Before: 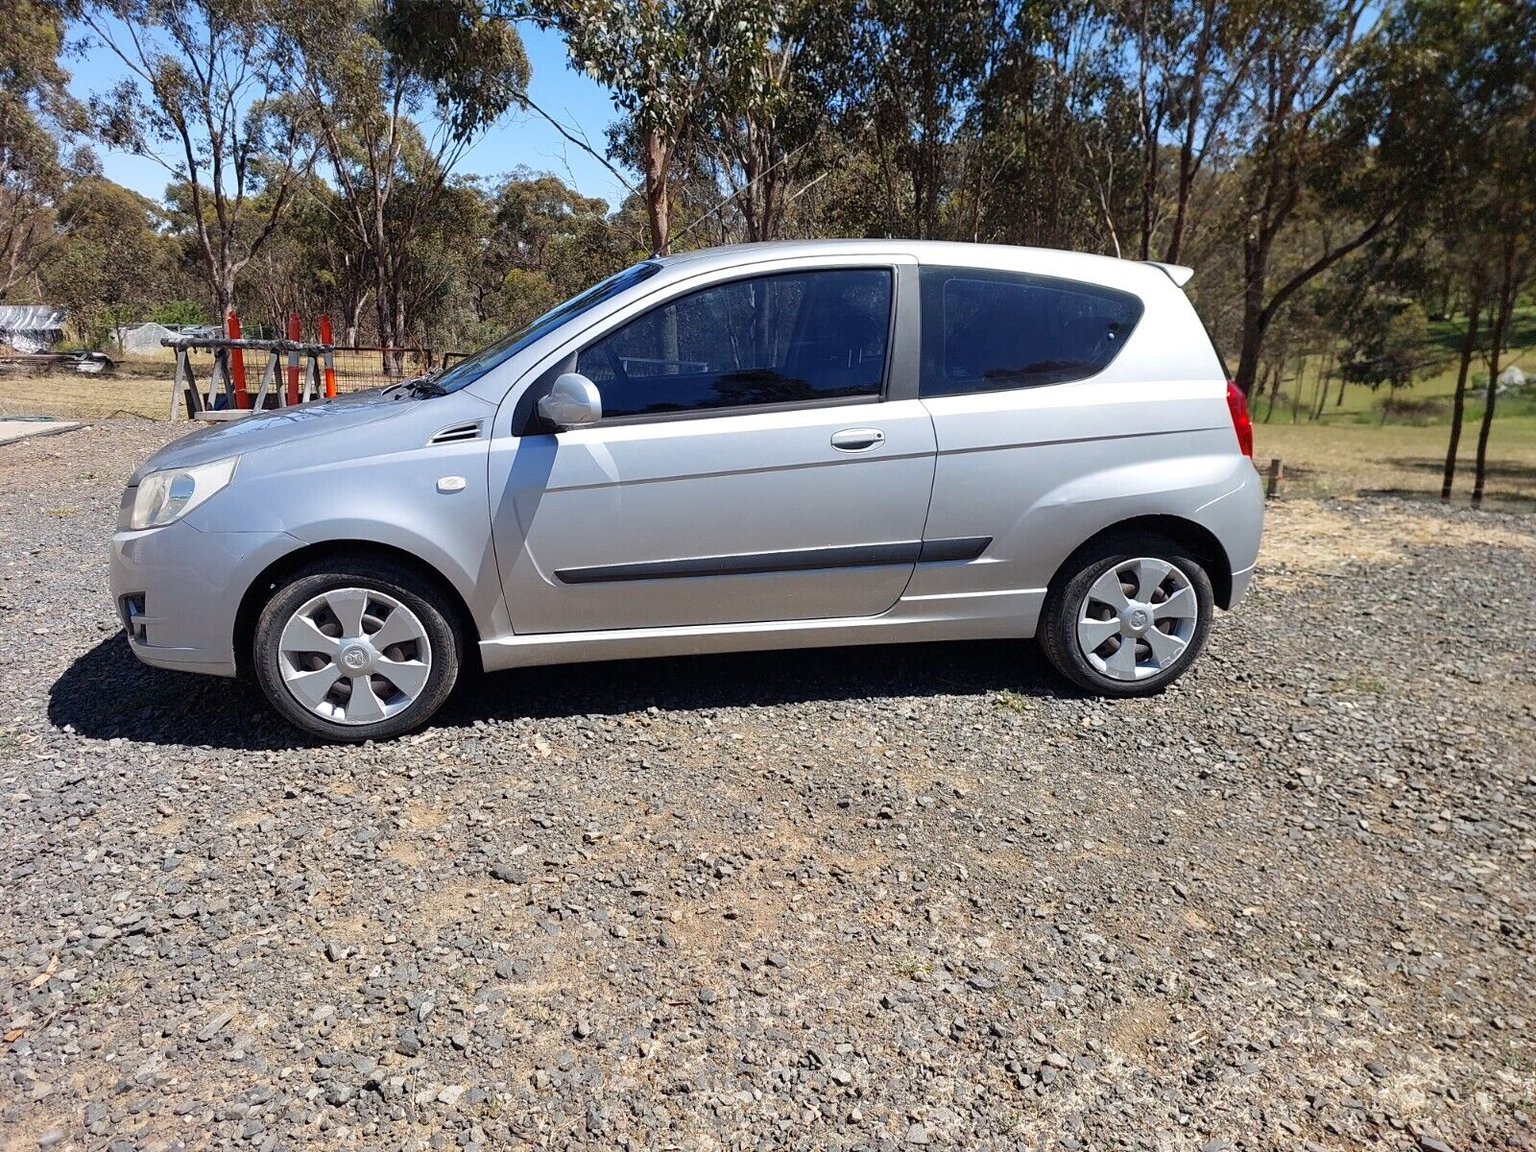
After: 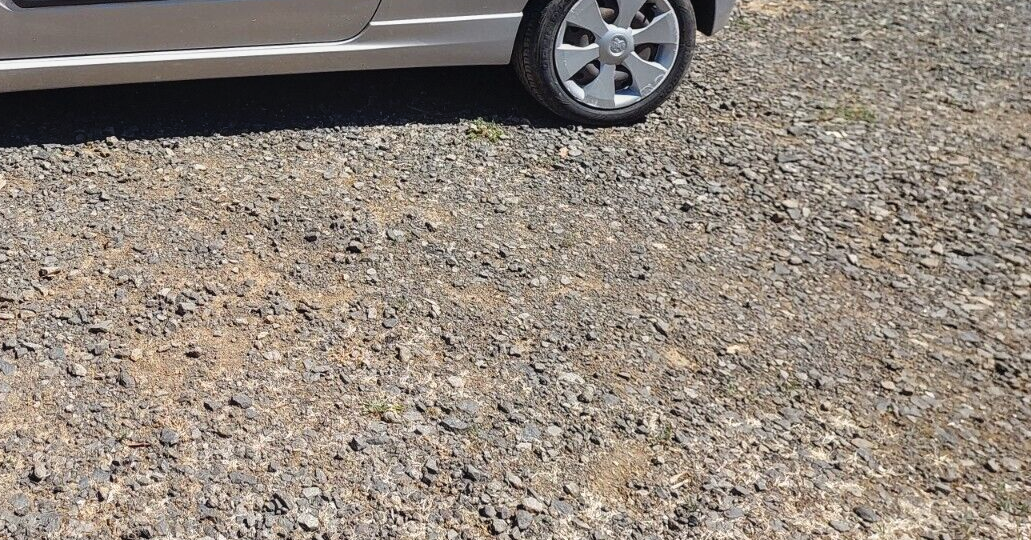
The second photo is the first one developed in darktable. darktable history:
crop and rotate: left 35.553%, top 50.054%, bottom 4.893%
levels: black 0.013%
local contrast: detail 110%
